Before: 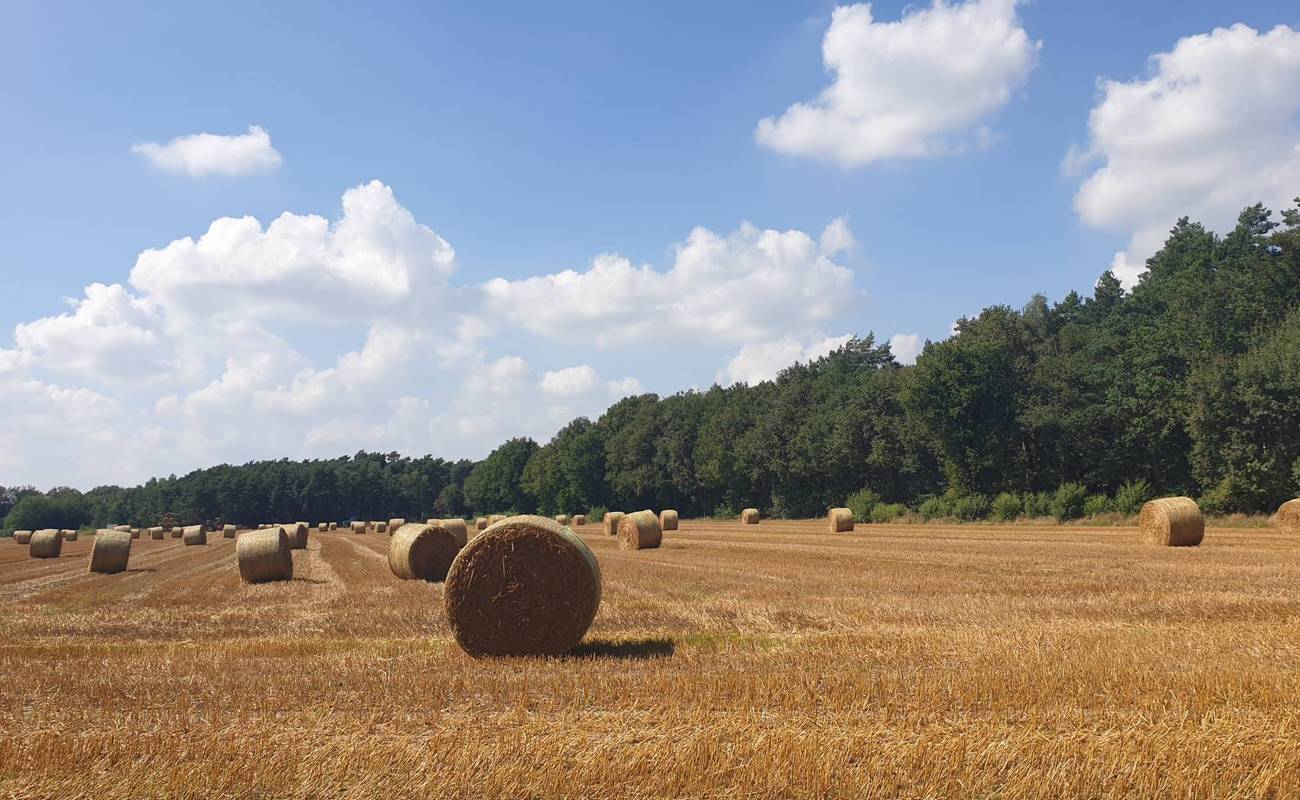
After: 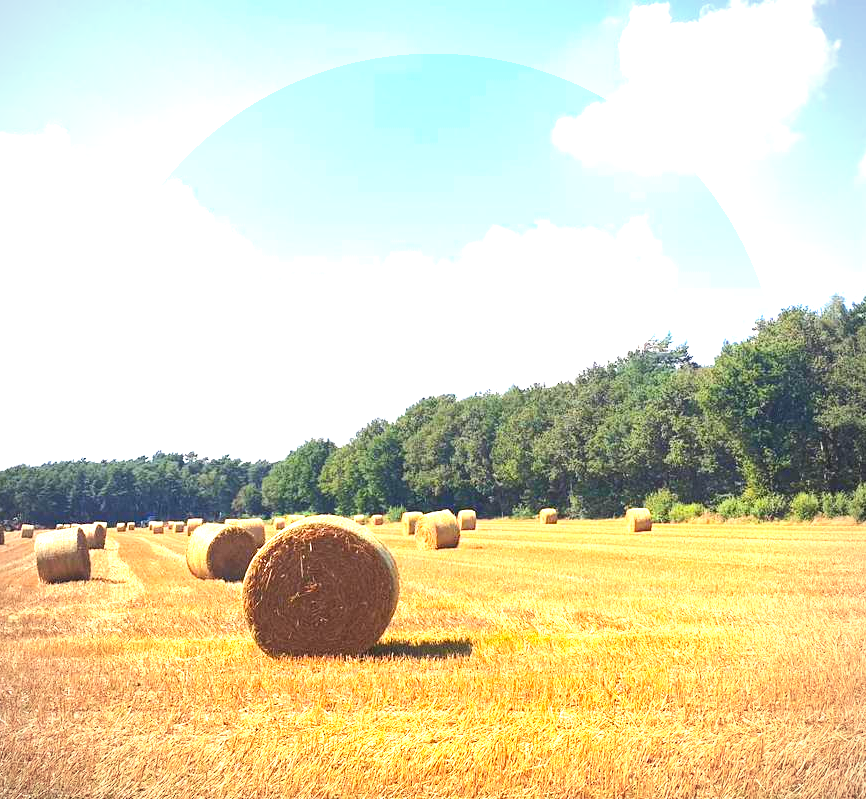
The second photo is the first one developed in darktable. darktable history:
crop and rotate: left 15.557%, right 17.767%
vignetting: fall-off radius 60.42%, unbound false
exposure: exposure 1.99 EV, compensate highlight preservation false
contrast brightness saturation: contrast 0.163, saturation 0.329
